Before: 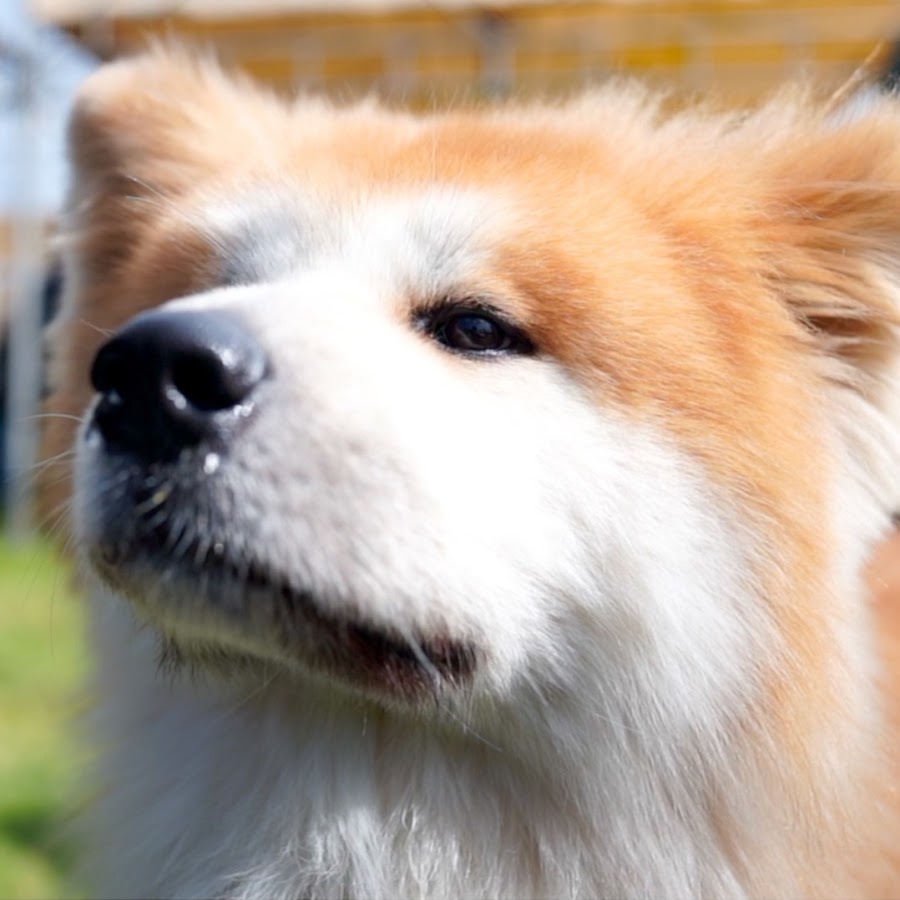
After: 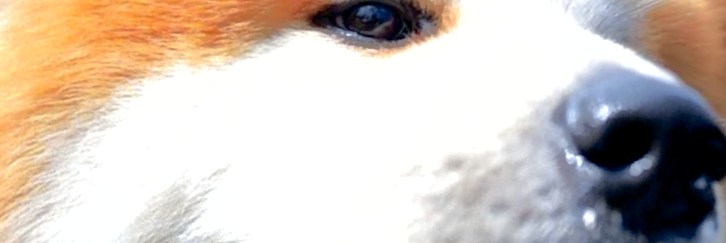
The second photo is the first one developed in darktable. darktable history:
crop and rotate: angle 16.12°, top 30.835%, bottom 35.653%
exposure: black level correction 0.001, exposure 0.5 EV, compensate exposure bias true, compensate highlight preservation false
sharpen: amount 0.2
shadows and highlights: shadows 40, highlights -60
tone curve: curves: ch0 [(0, 0) (0.07, 0.052) (0.23, 0.254) (0.486, 0.53) (0.822, 0.825) (0.994, 0.955)]; ch1 [(0, 0) (0.226, 0.261) (0.379, 0.442) (0.469, 0.472) (0.495, 0.495) (0.514, 0.504) (0.561, 0.568) (0.59, 0.612) (1, 1)]; ch2 [(0, 0) (0.269, 0.299) (0.459, 0.441) (0.498, 0.499) (0.523, 0.52) (0.551, 0.576) (0.629, 0.643) (0.659, 0.681) (0.718, 0.764) (1, 1)], color space Lab, independent channels, preserve colors none
